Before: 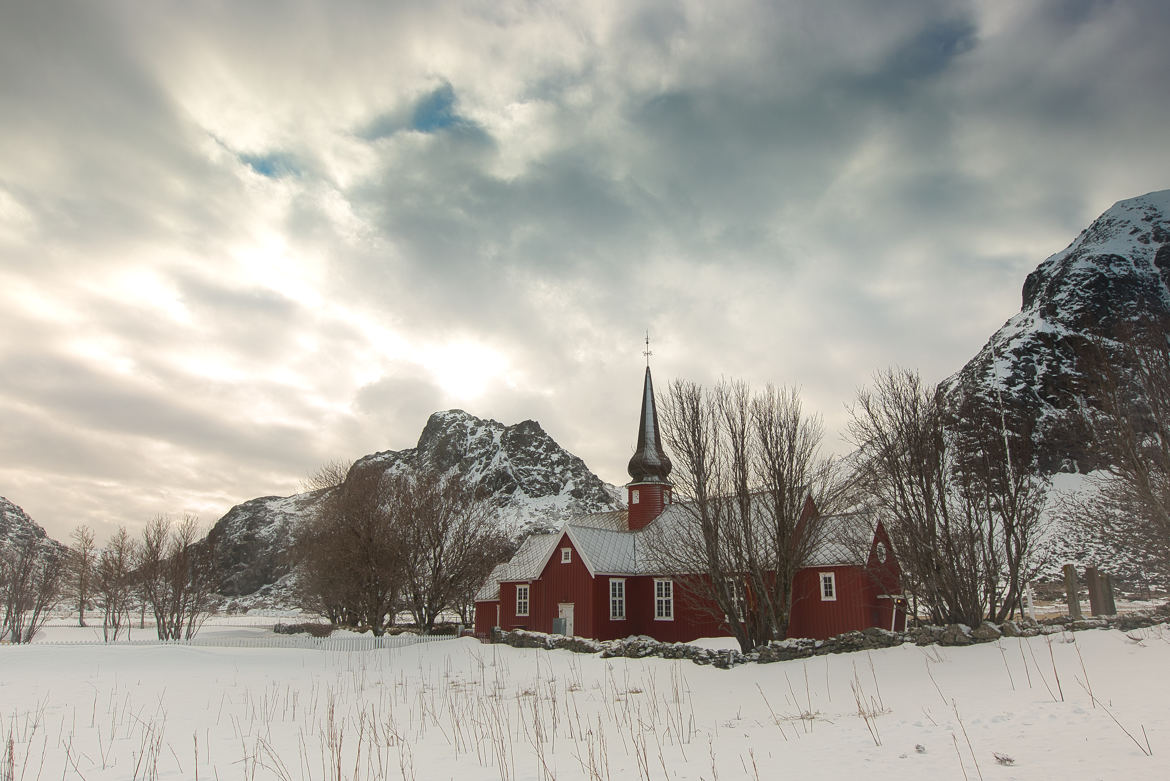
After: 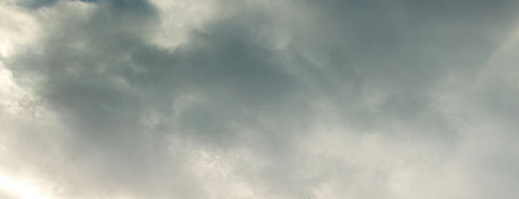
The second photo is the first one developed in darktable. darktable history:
crop: left 28.89%, top 16.817%, right 26.711%, bottom 57.642%
shadows and highlights: radius 265.73, highlights color adjustment 78.03%, soften with gaussian
